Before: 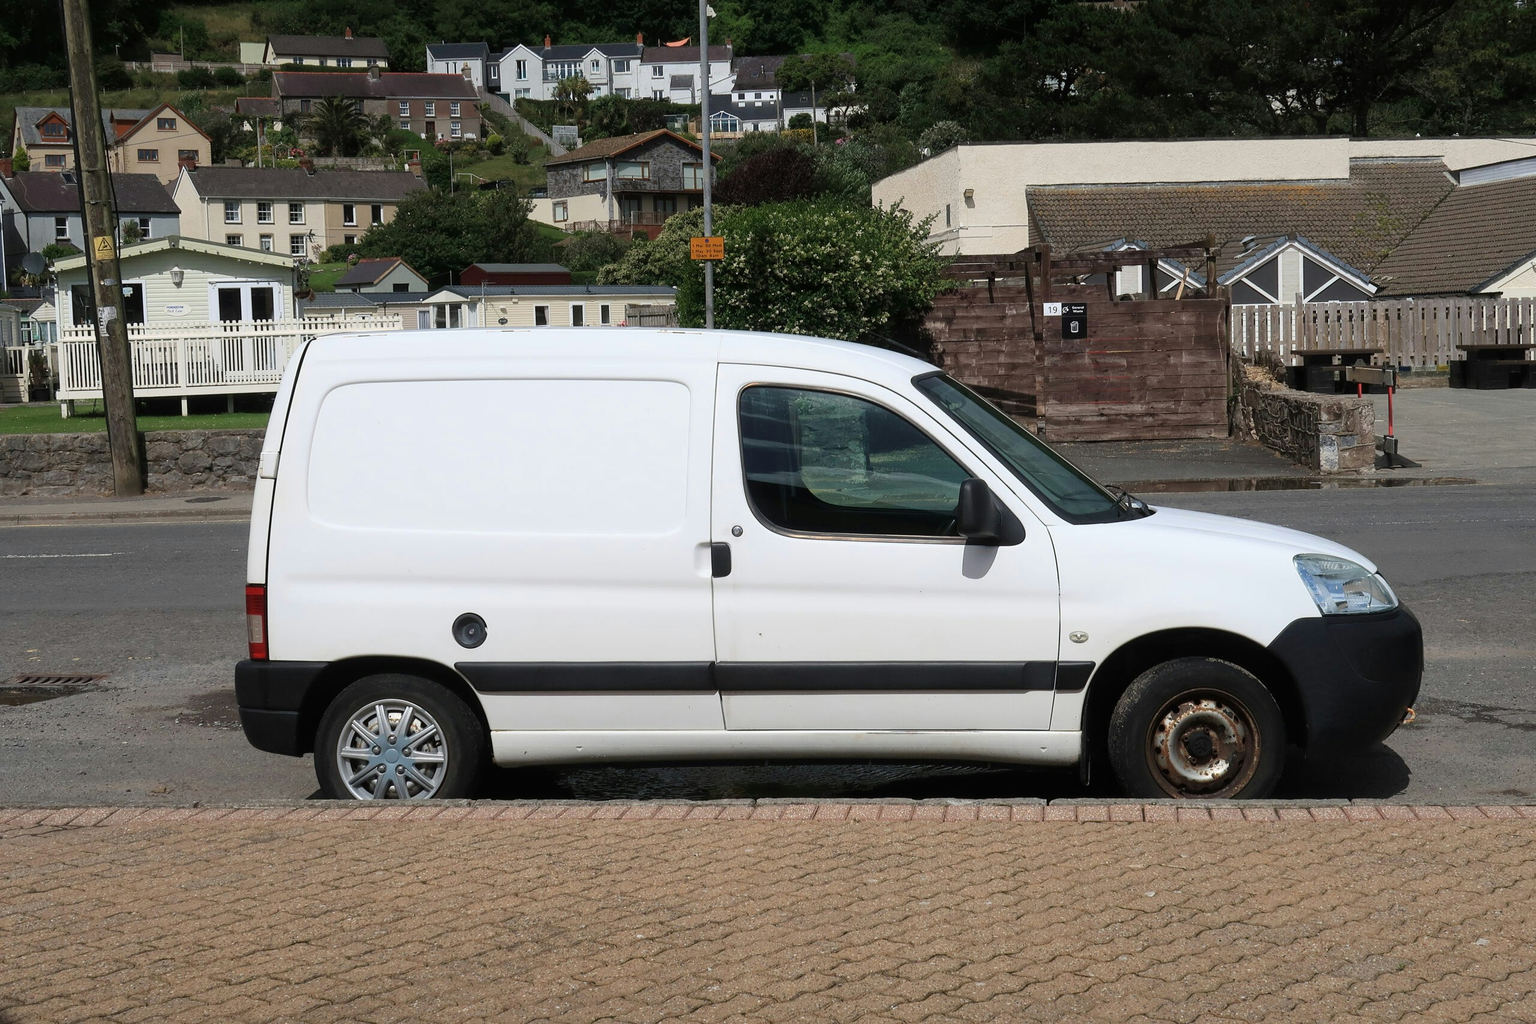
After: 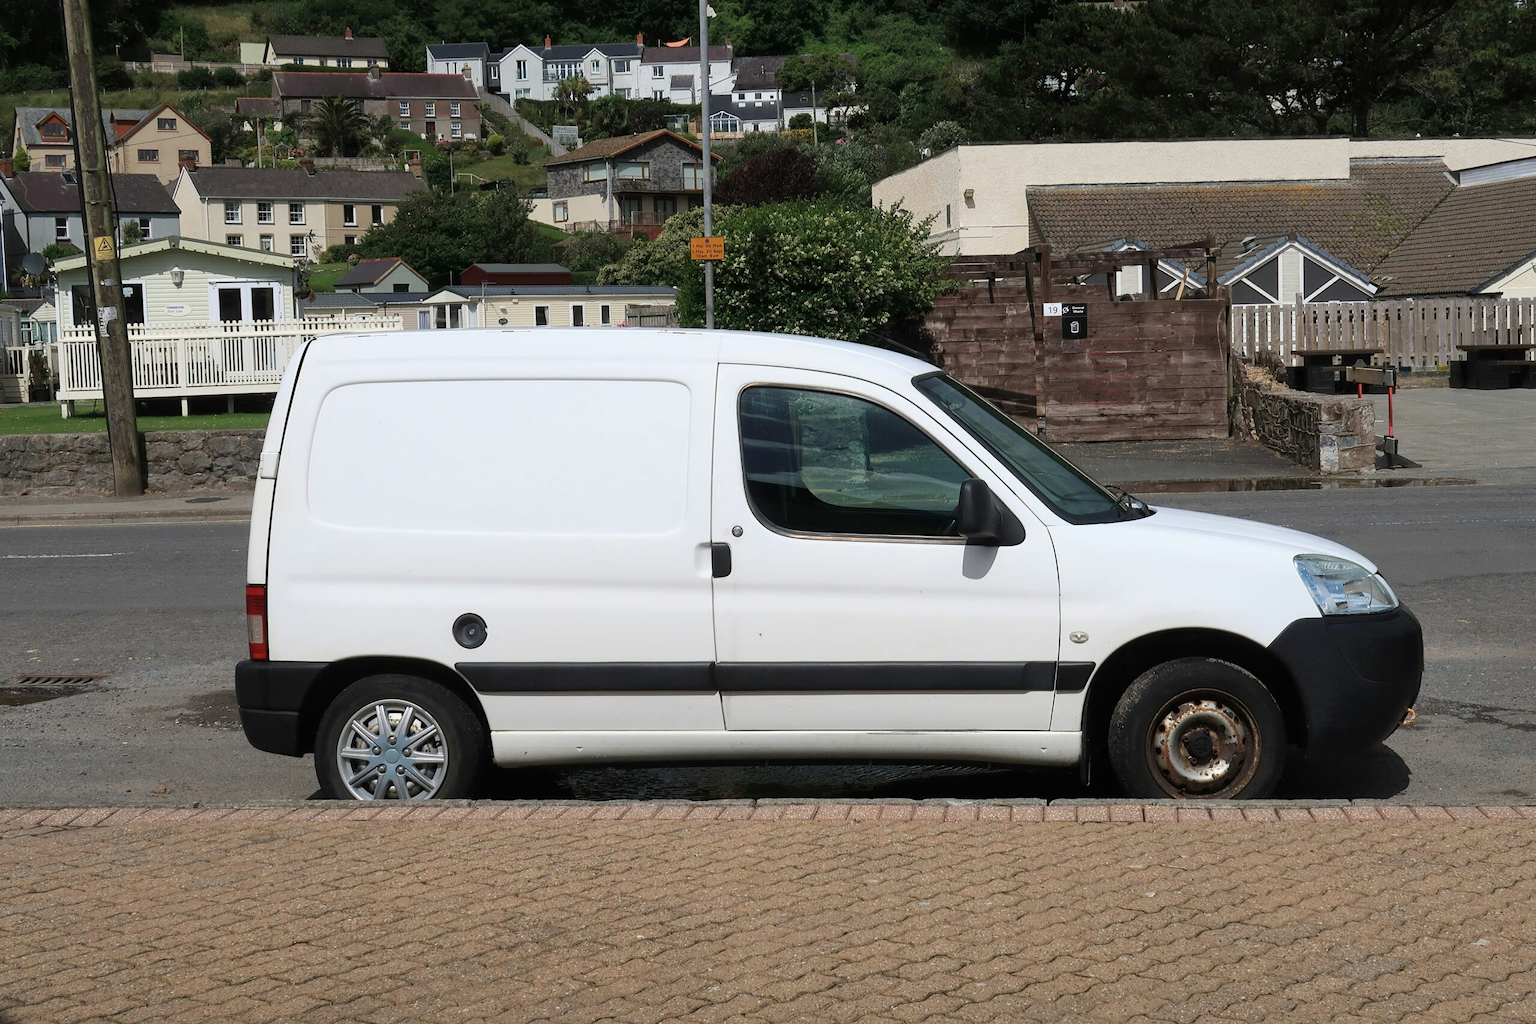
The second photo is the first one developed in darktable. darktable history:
shadows and highlights: shadows 30.86, highlights 0, soften with gaussian
tone equalizer: on, module defaults
